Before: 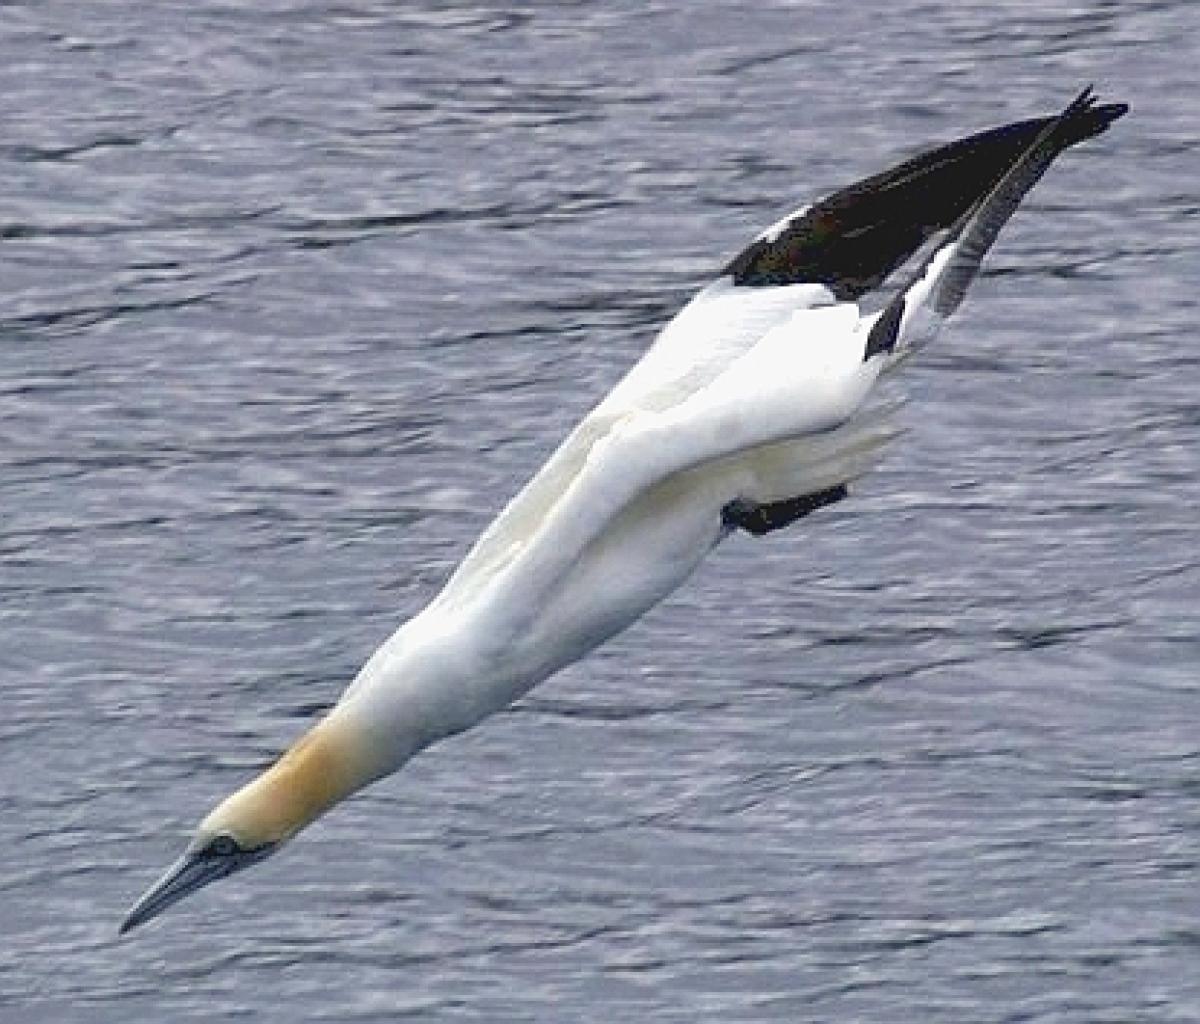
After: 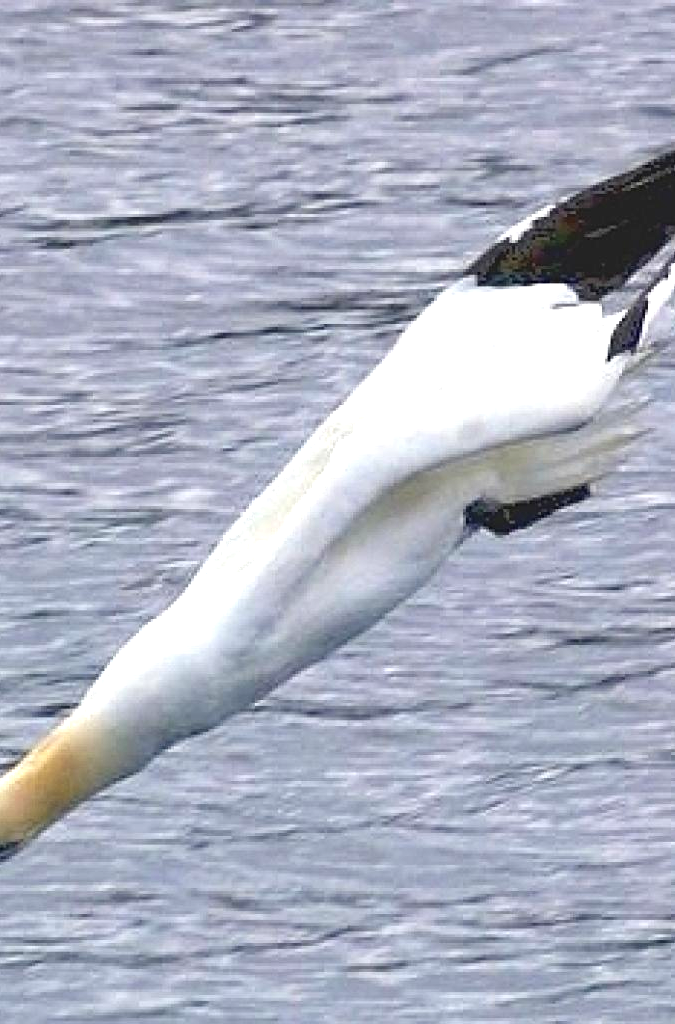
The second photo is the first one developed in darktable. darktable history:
crop: left 21.496%, right 22.254%
exposure: exposure 0.648 EV, compensate highlight preservation false
